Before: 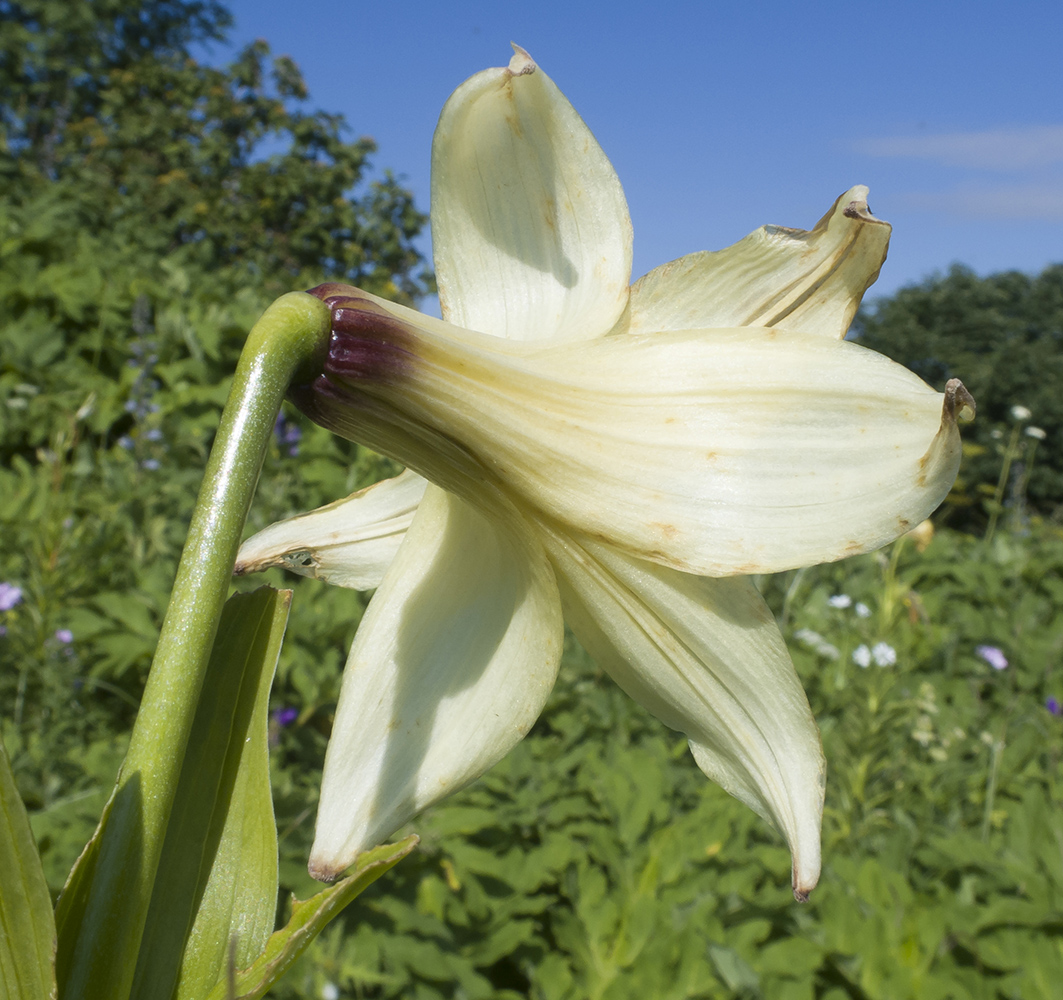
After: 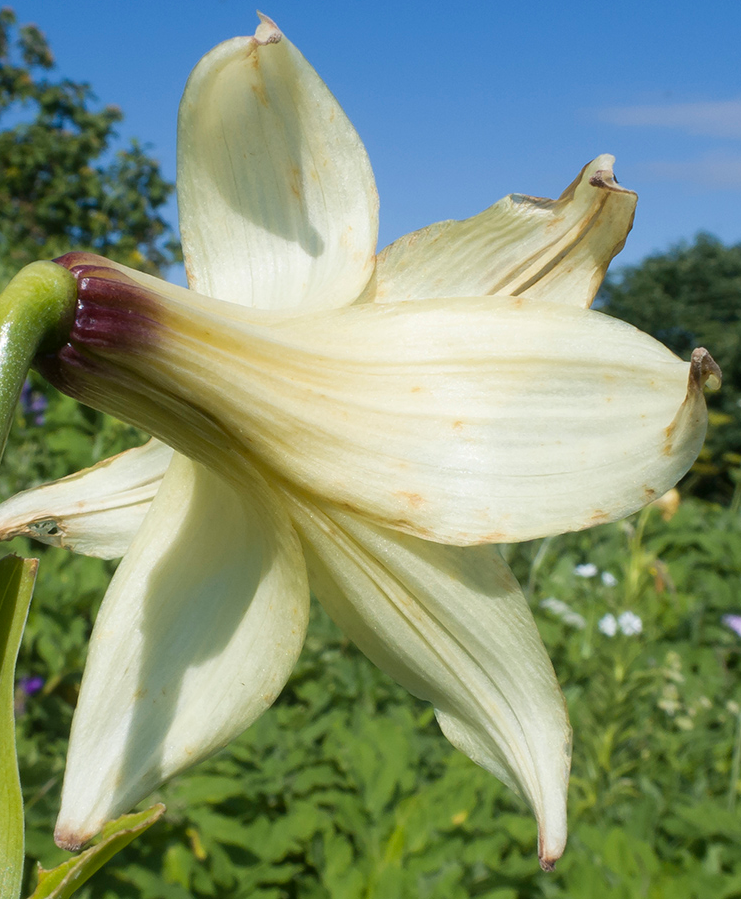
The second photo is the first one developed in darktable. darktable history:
crop and rotate: left 24.021%, top 3.191%, right 6.242%, bottom 6.812%
